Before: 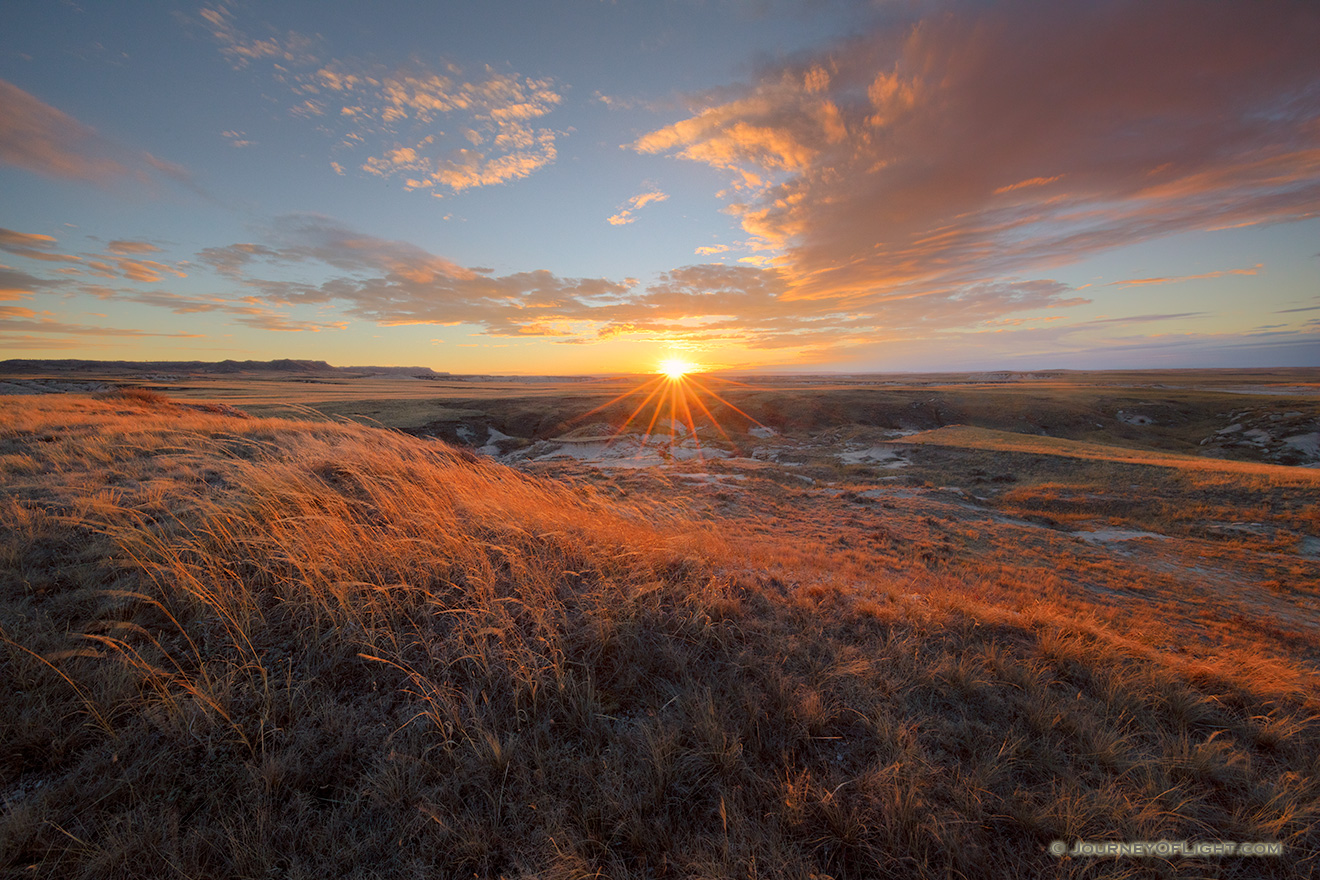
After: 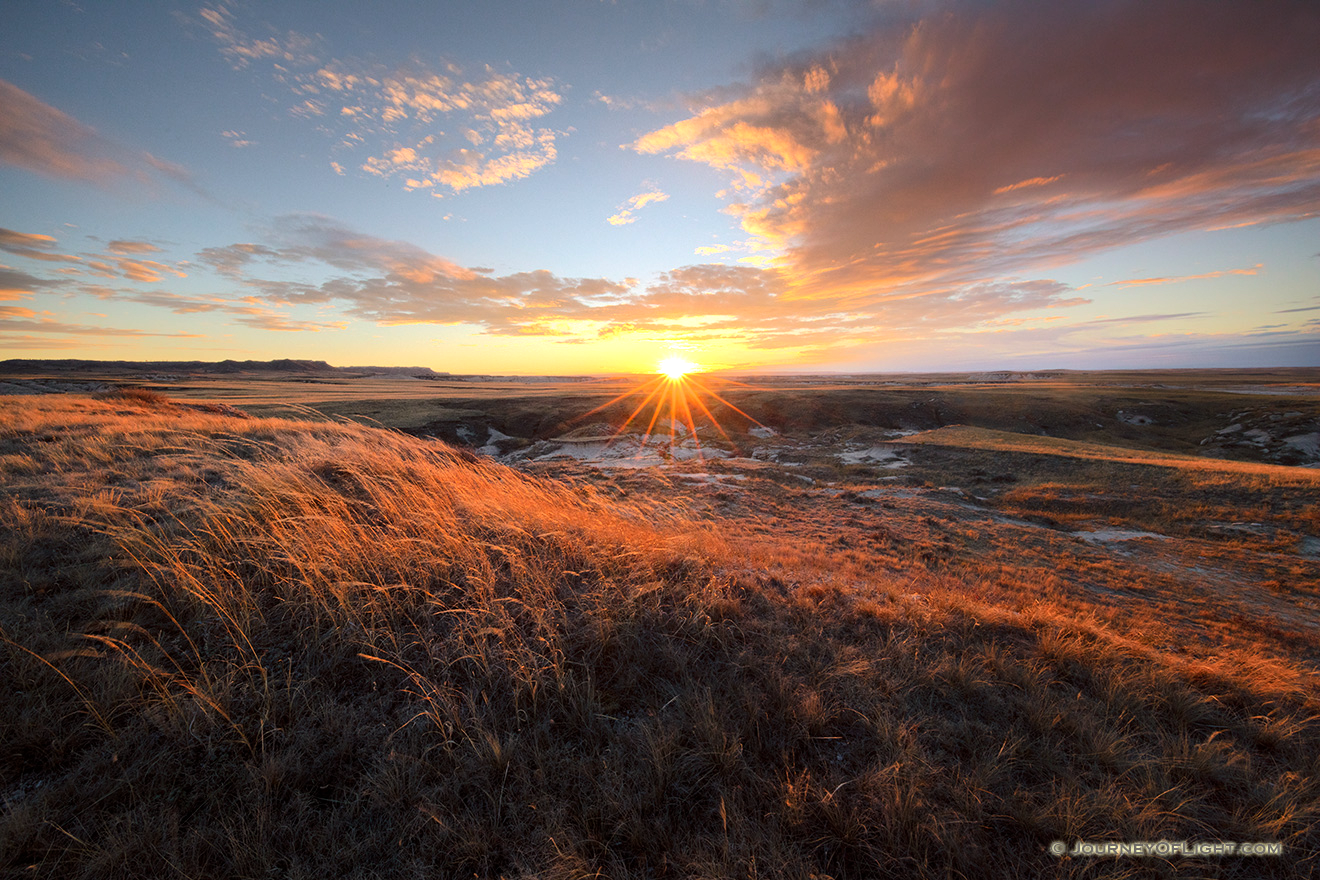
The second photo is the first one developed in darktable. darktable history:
tone equalizer: -8 EV -0.762 EV, -7 EV -0.676 EV, -6 EV -0.586 EV, -5 EV -0.42 EV, -3 EV 0.386 EV, -2 EV 0.6 EV, -1 EV 0.686 EV, +0 EV 0.778 EV, edges refinement/feathering 500, mask exposure compensation -1.57 EV, preserve details no
